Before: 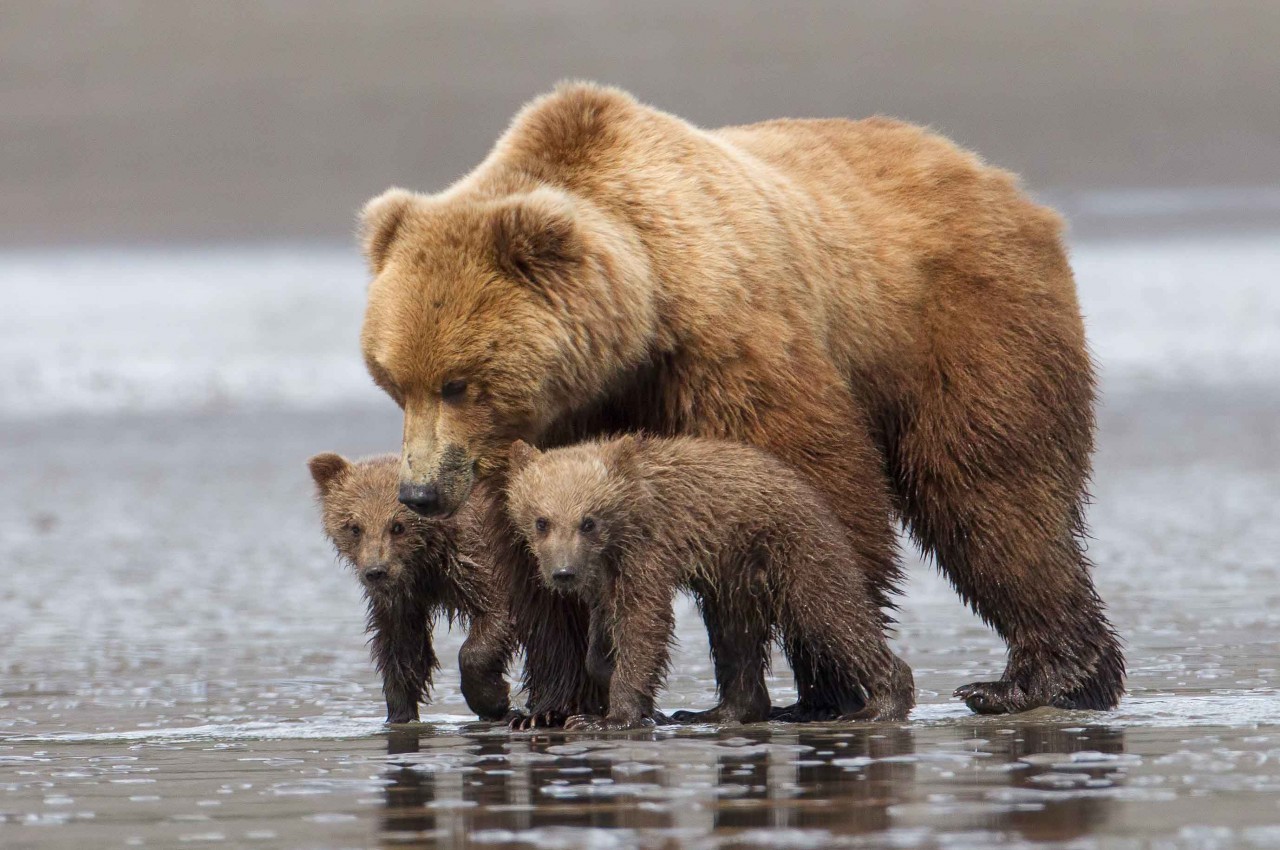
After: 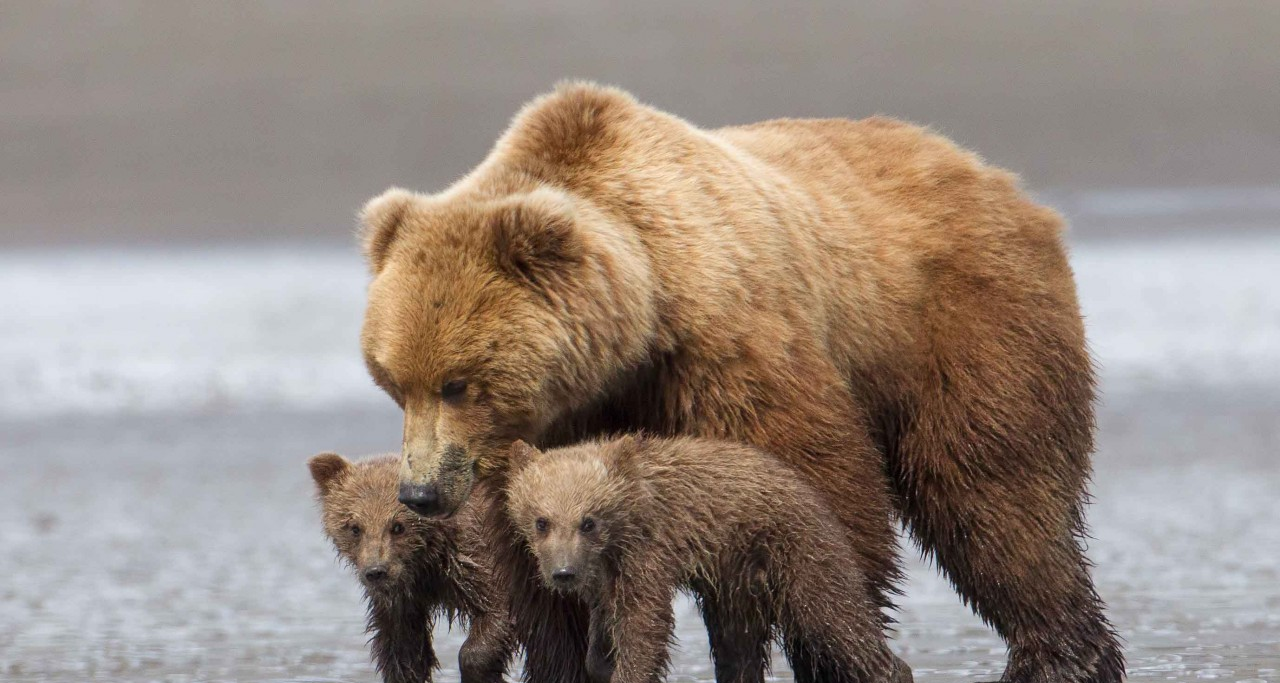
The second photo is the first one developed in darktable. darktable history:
crop: bottom 19.544%
